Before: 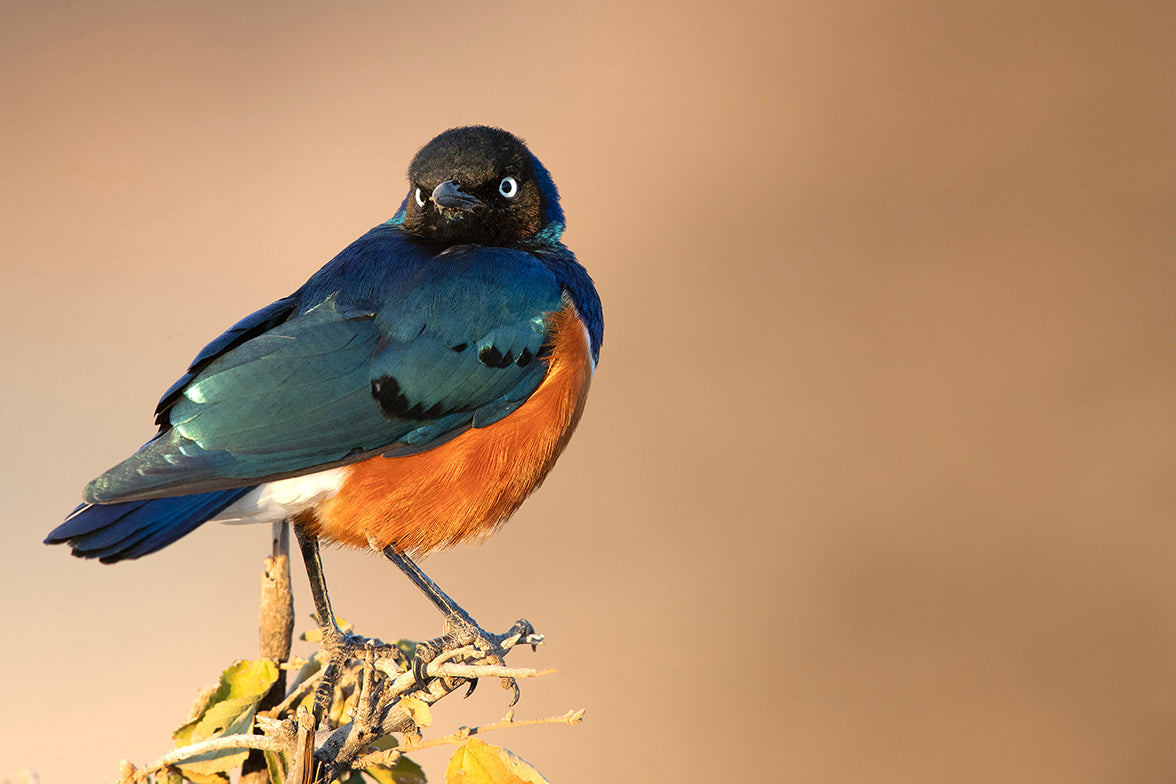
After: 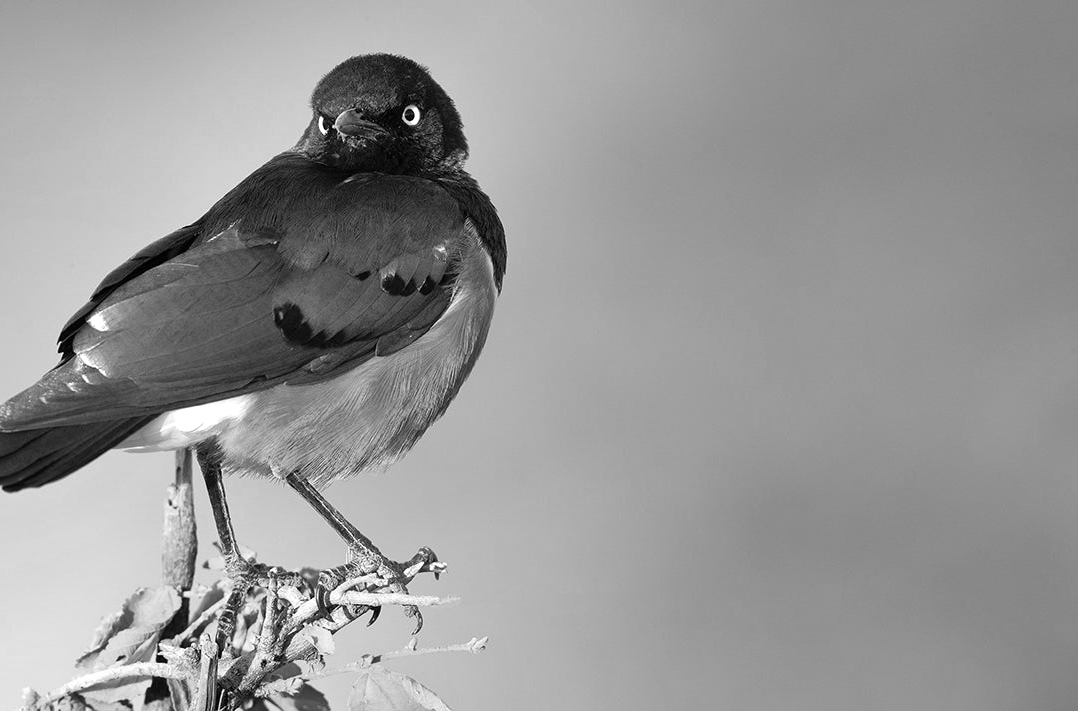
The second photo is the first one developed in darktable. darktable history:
crop and rotate: left 8.262%, top 9.226%
tone equalizer: on, module defaults
monochrome: on, module defaults
exposure: exposure 0.2 EV, compensate highlight preservation false
color correction: highlights a* 5.3, highlights b* 24.26, shadows a* -15.58, shadows b* 4.02
shadows and highlights: shadows 20.91, highlights -35.45, soften with gaussian
color balance rgb: linear chroma grading › global chroma 15%, perceptual saturation grading › global saturation 30%
